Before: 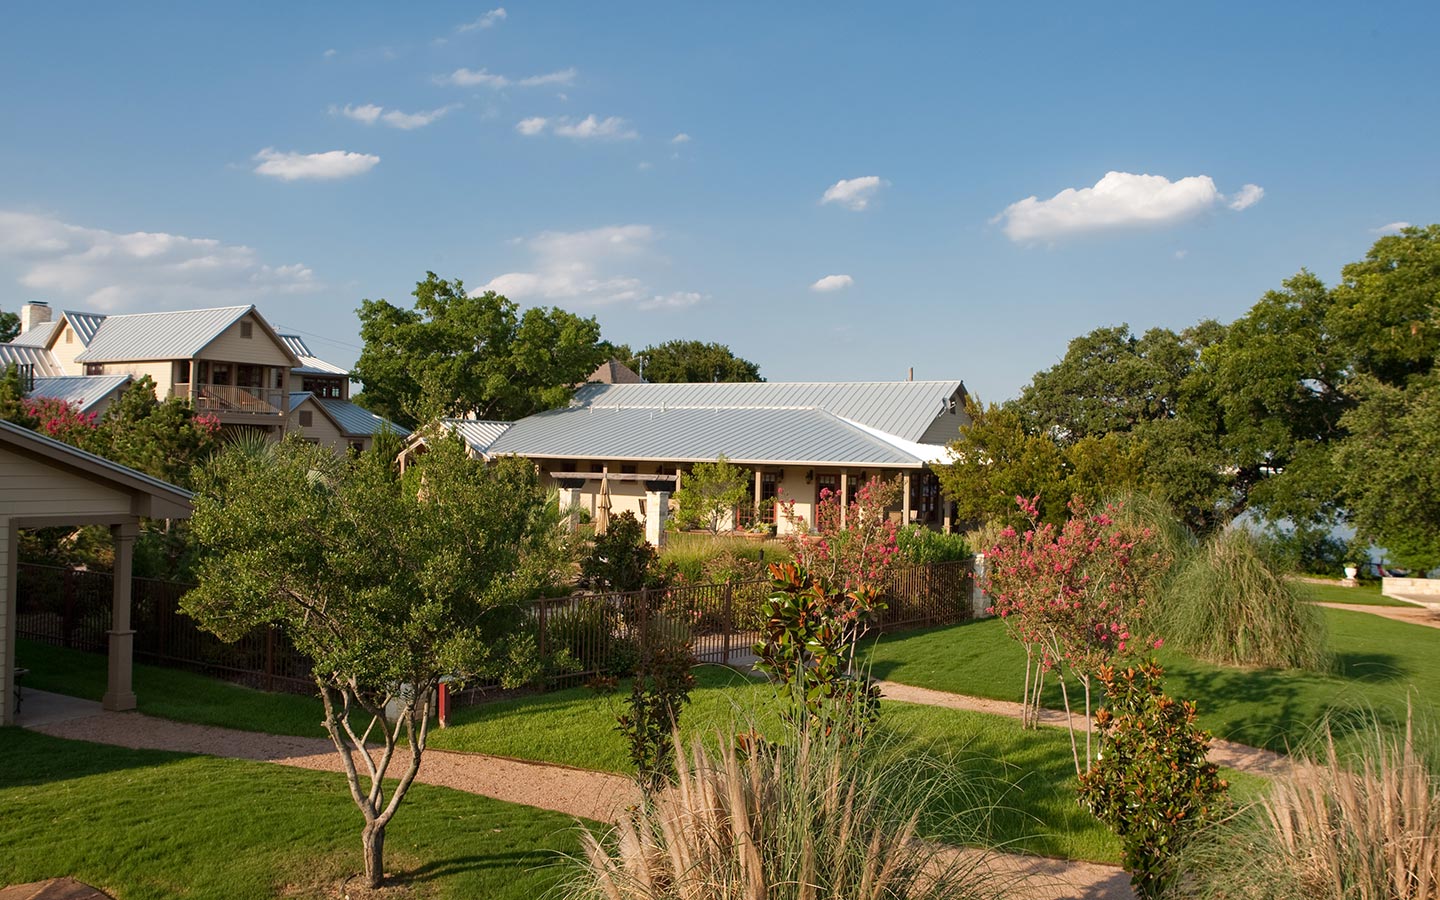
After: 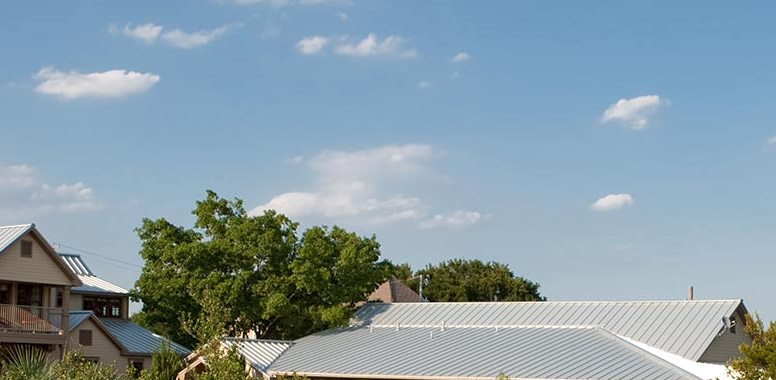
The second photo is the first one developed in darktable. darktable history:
crop: left 15.306%, top 9.065%, right 30.789%, bottom 48.638%
local contrast: highlights 100%, shadows 100%, detail 120%, midtone range 0.2
